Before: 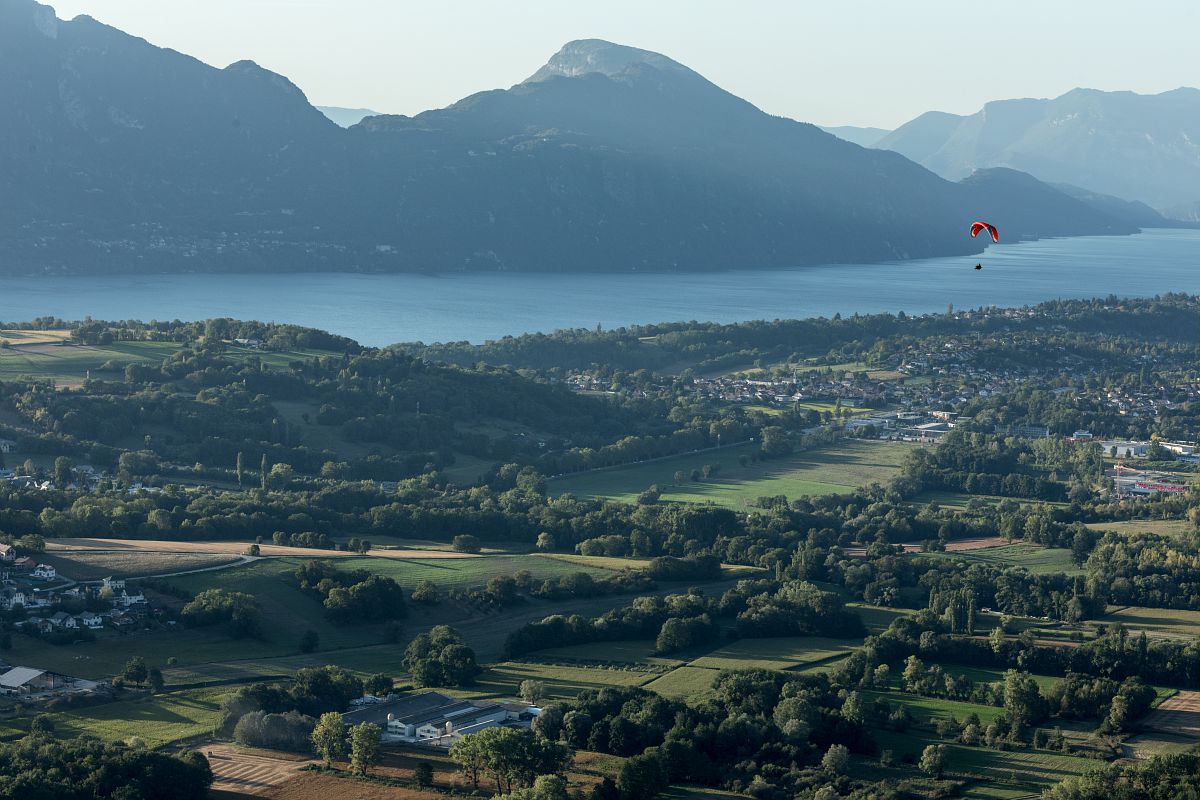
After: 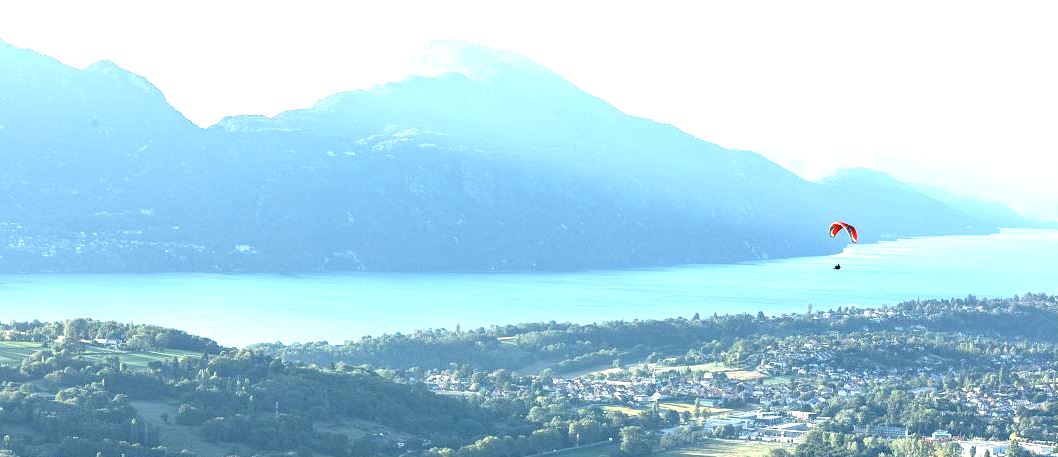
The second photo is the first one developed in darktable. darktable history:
color zones: curves: ch2 [(0, 0.5) (0.143, 0.5) (0.286, 0.416) (0.429, 0.5) (0.571, 0.5) (0.714, 0.5) (0.857, 0.5) (1, 0.5)]
crop and rotate: left 11.812%, bottom 42.776%
exposure: black level correction 0, exposure 1.9 EV, compensate highlight preservation false
